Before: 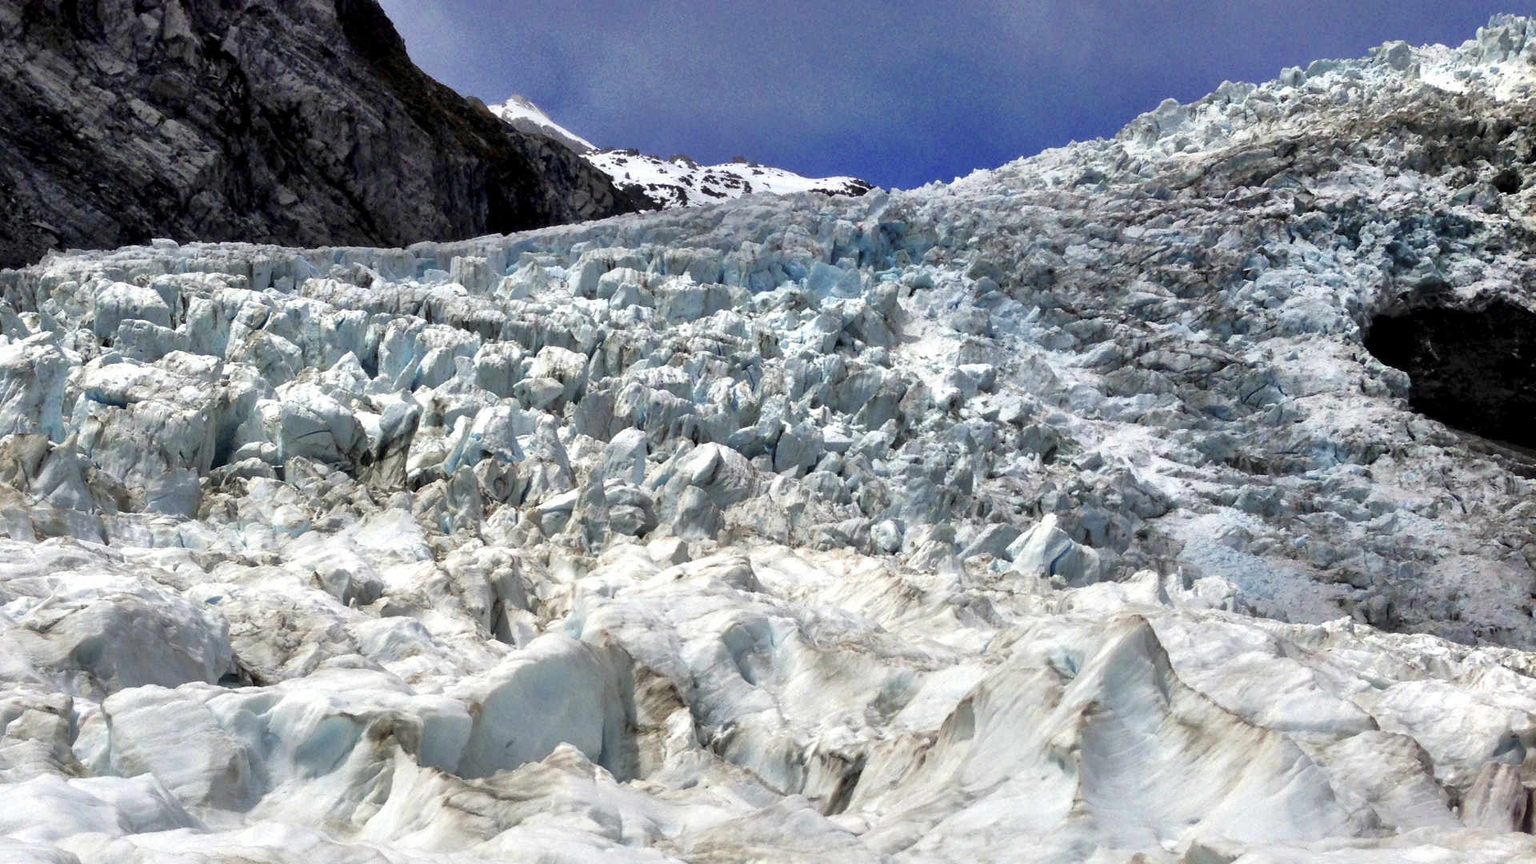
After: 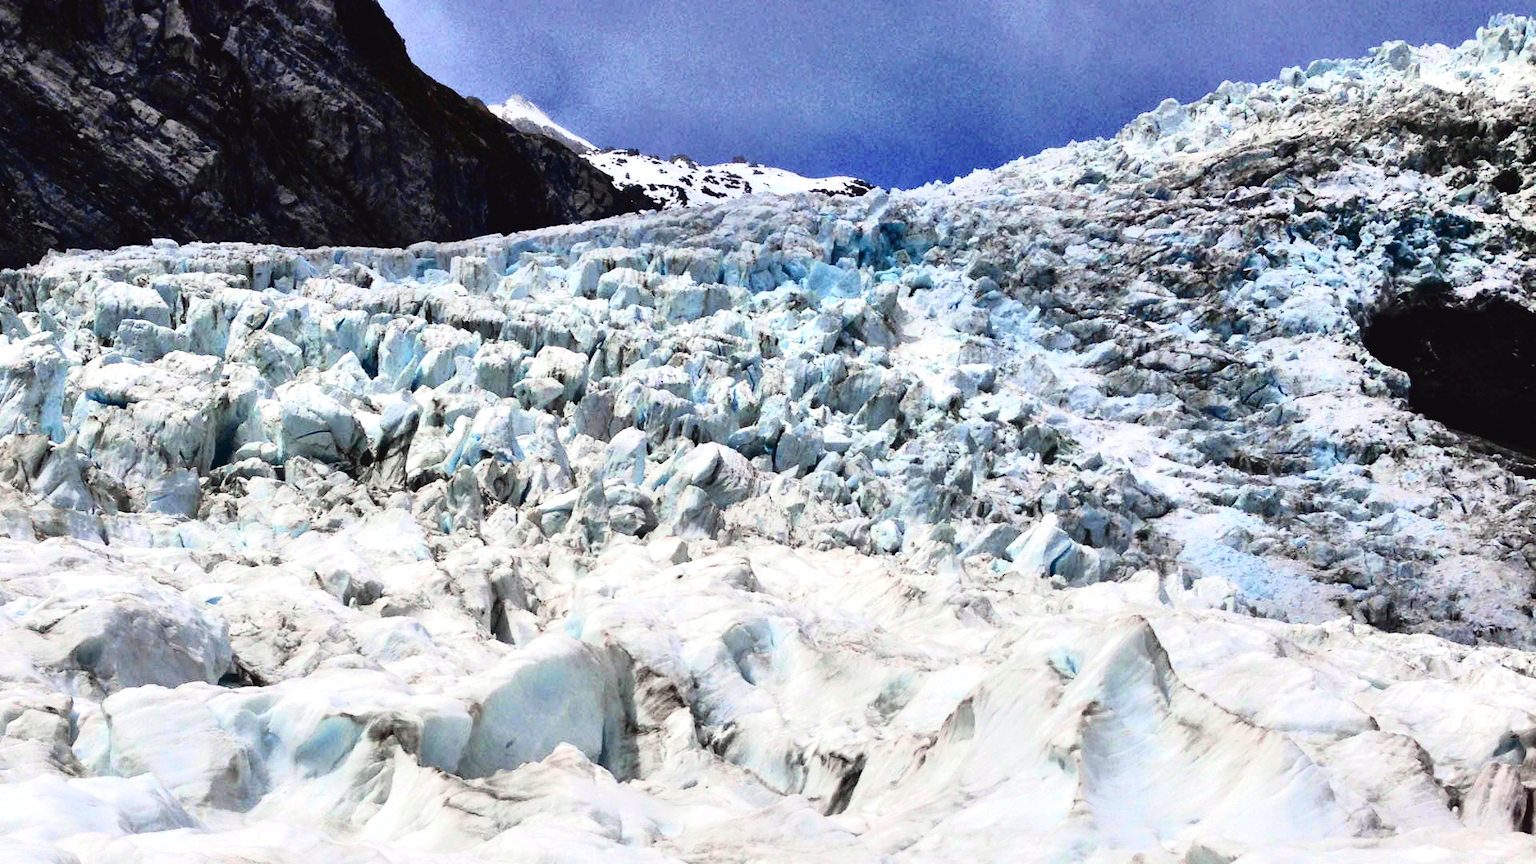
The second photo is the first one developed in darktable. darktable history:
tone curve: curves: ch0 [(0, 0.031) (0.139, 0.084) (0.311, 0.278) (0.495, 0.544) (0.718, 0.816) (0.841, 0.909) (1, 0.967)]; ch1 [(0, 0) (0.272, 0.249) (0.388, 0.385) (0.469, 0.456) (0.495, 0.497) (0.538, 0.545) (0.578, 0.595) (0.707, 0.778) (1, 1)]; ch2 [(0, 0) (0.125, 0.089) (0.353, 0.329) (0.443, 0.408) (0.502, 0.499) (0.557, 0.531) (0.608, 0.631) (1, 1)], color space Lab, independent channels, preserve colors none
tone equalizer: -8 EV -0.417 EV, -7 EV -0.389 EV, -6 EV -0.333 EV, -5 EV -0.222 EV, -3 EV 0.222 EV, -2 EV 0.333 EV, -1 EV 0.389 EV, +0 EV 0.417 EV, edges refinement/feathering 500, mask exposure compensation -1.57 EV, preserve details no
